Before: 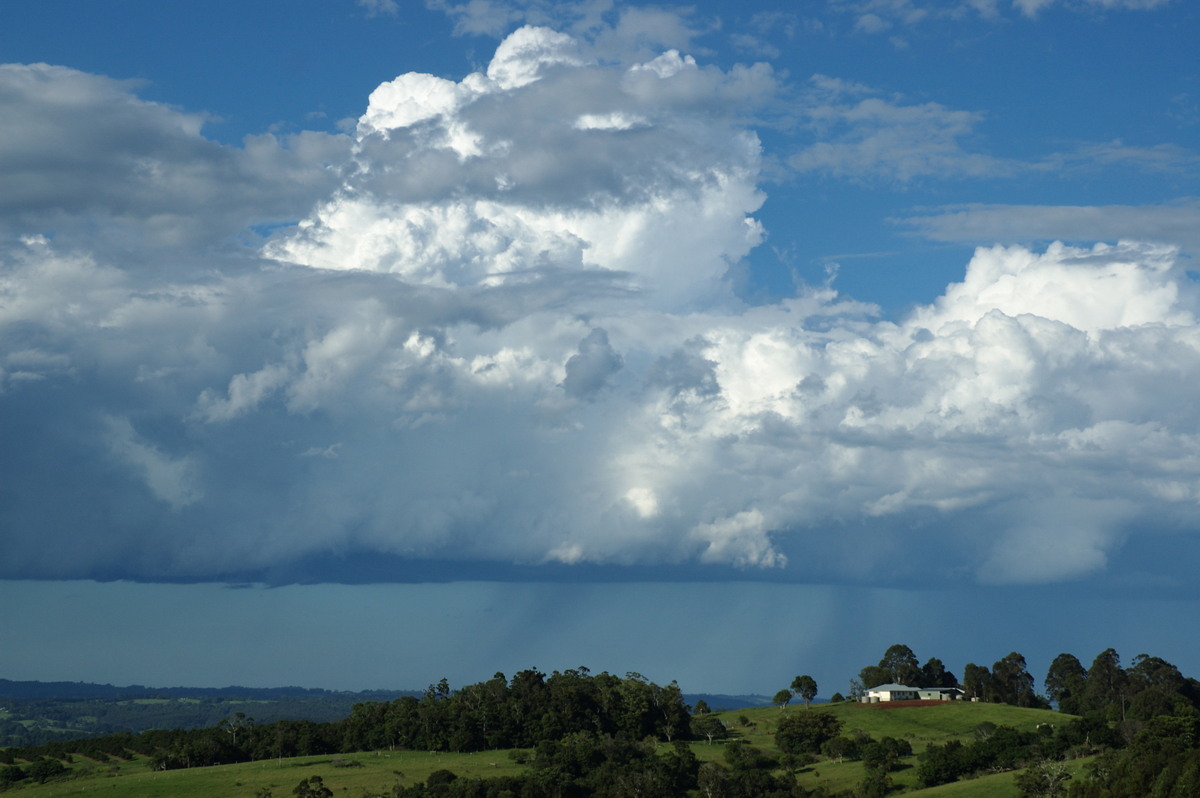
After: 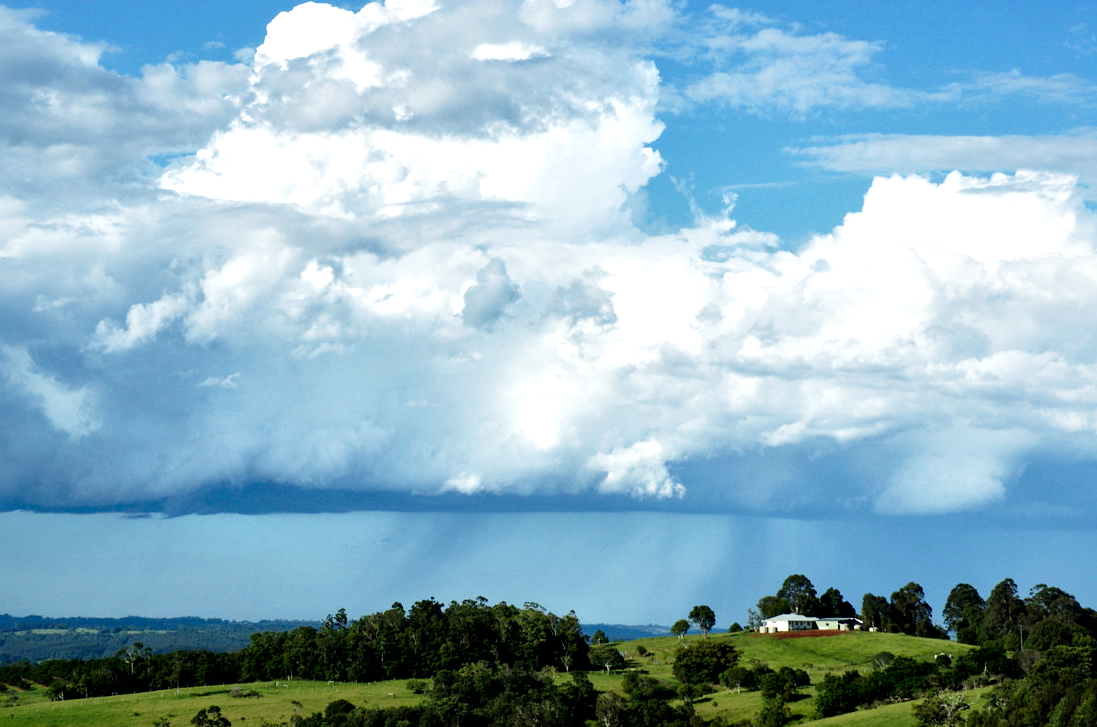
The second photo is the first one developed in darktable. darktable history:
base curve: curves: ch0 [(0, 0) (0.012, 0.01) (0.073, 0.168) (0.31, 0.711) (0.645, 0.957) (1, 1)], preserve colors none
crop and rotate: left 8.505%, top 8.801%
local contrast: mode bilateral grid, contrast 26, coarseness 59, detail 151%, midtone range 0.2
